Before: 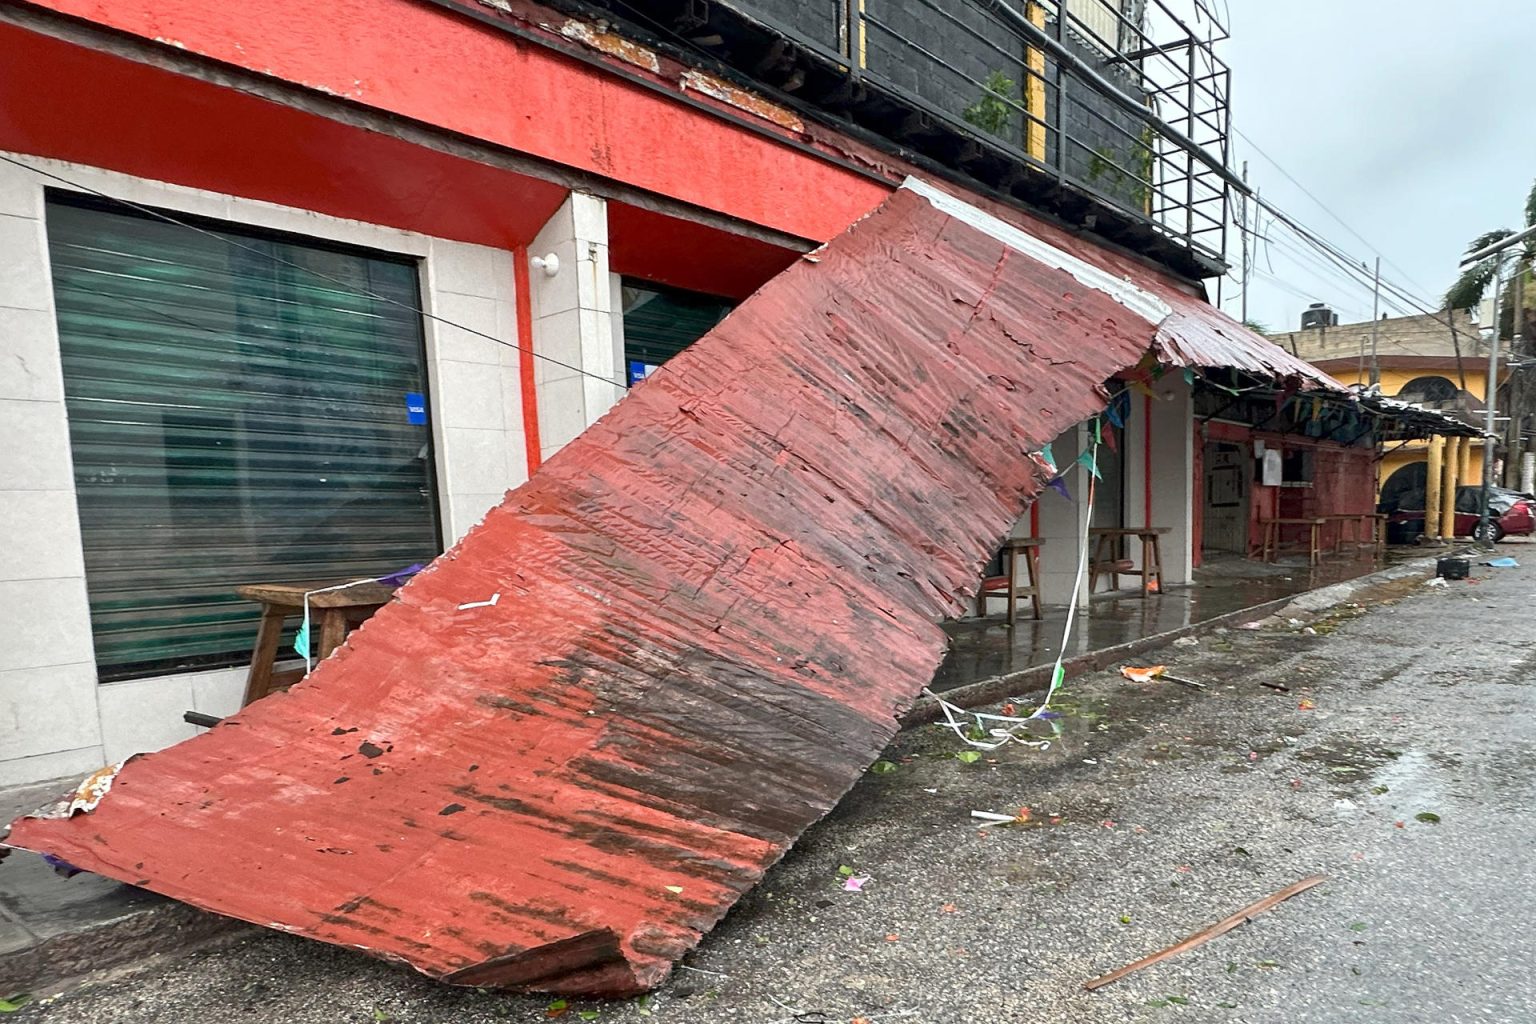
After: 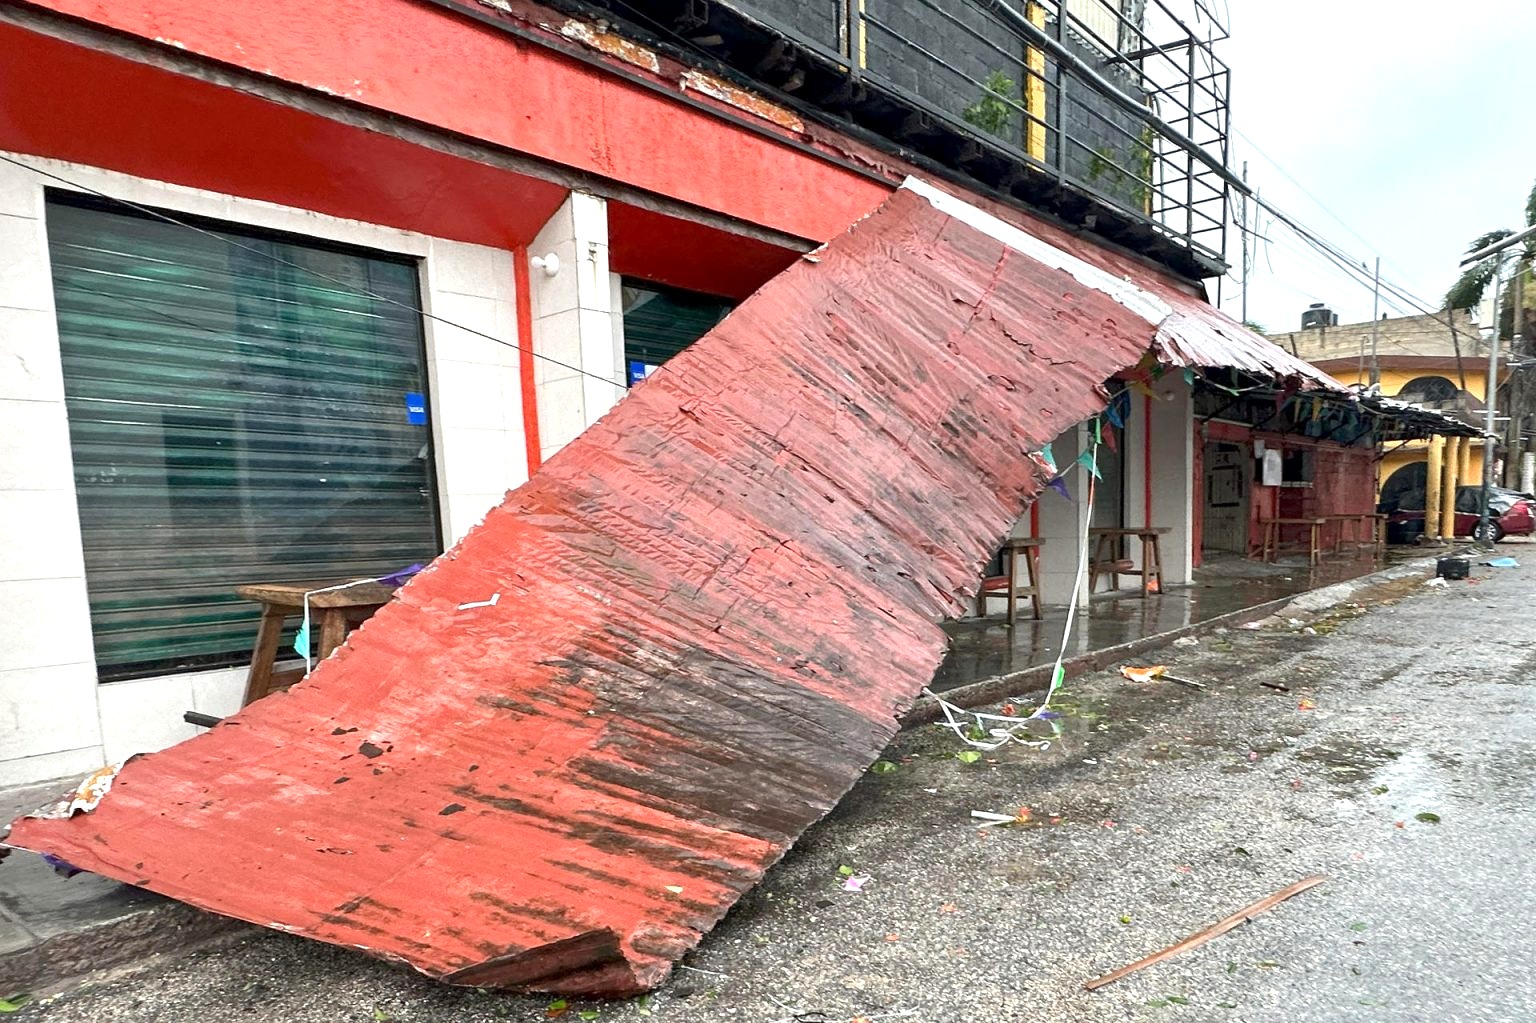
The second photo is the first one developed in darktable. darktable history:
crop: bottom 0.064%
exposure: black level correction 0.001, exposure 0.5 EV, compensate highlight preservation false
